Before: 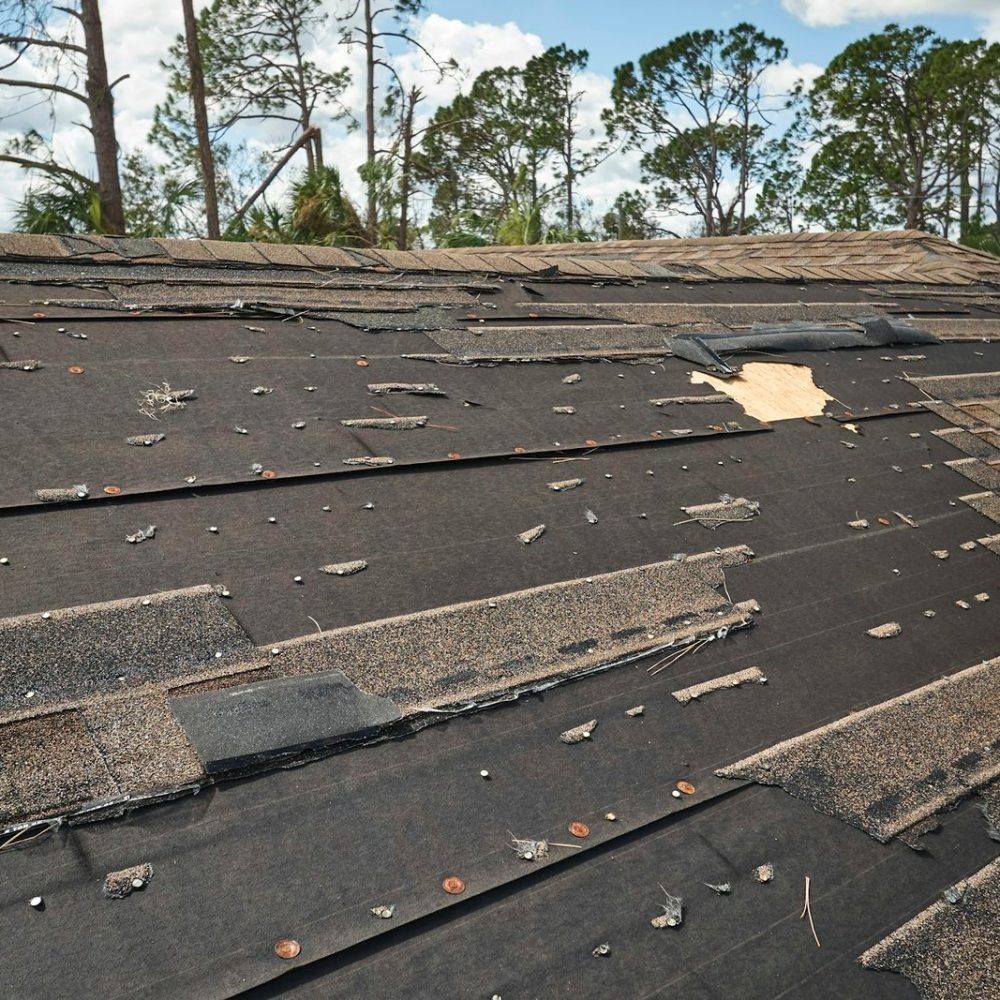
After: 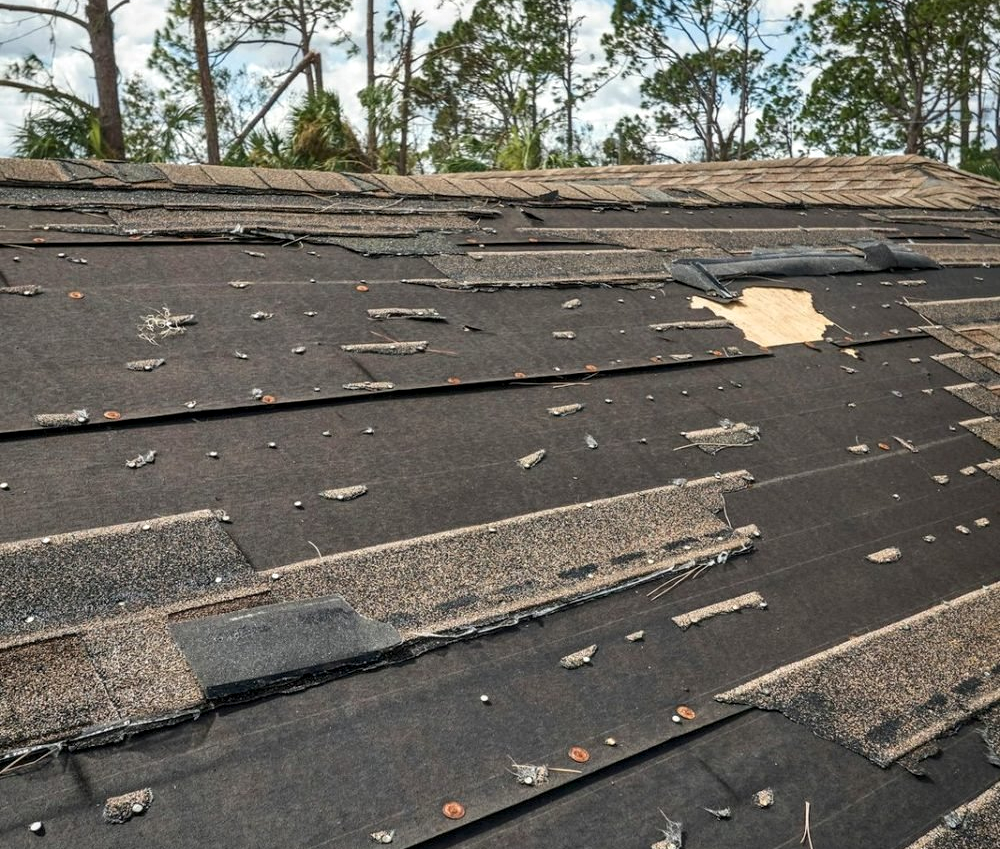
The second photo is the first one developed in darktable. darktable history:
crop: top 7.591%, bottom 7.477%
local contrast: detail 130%
